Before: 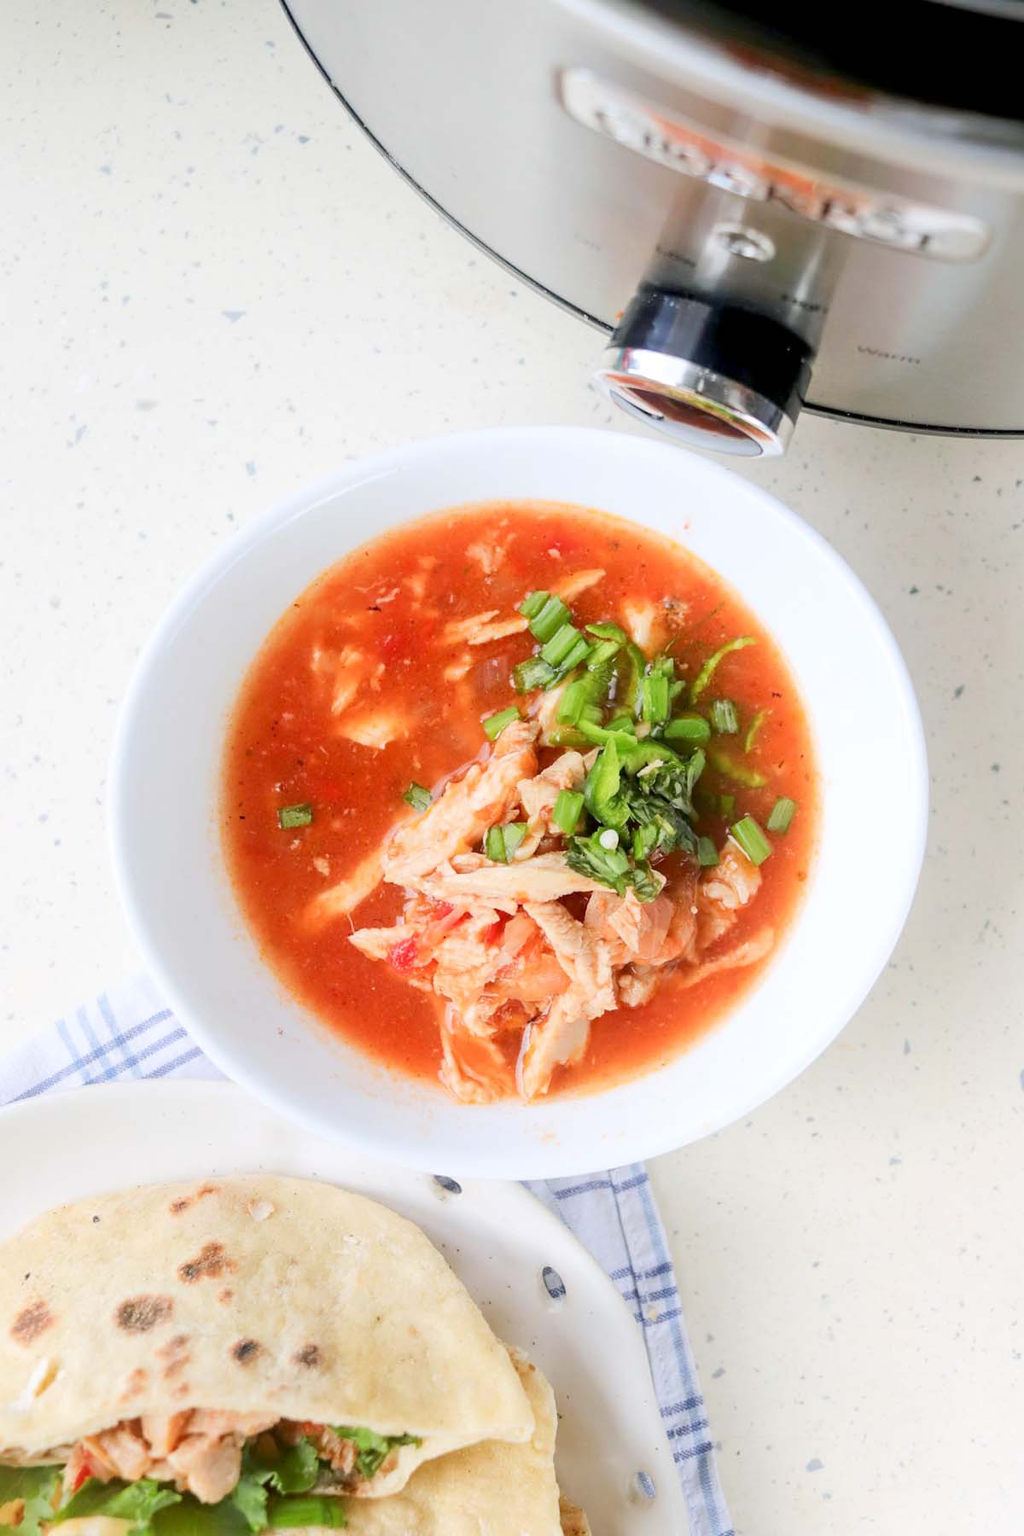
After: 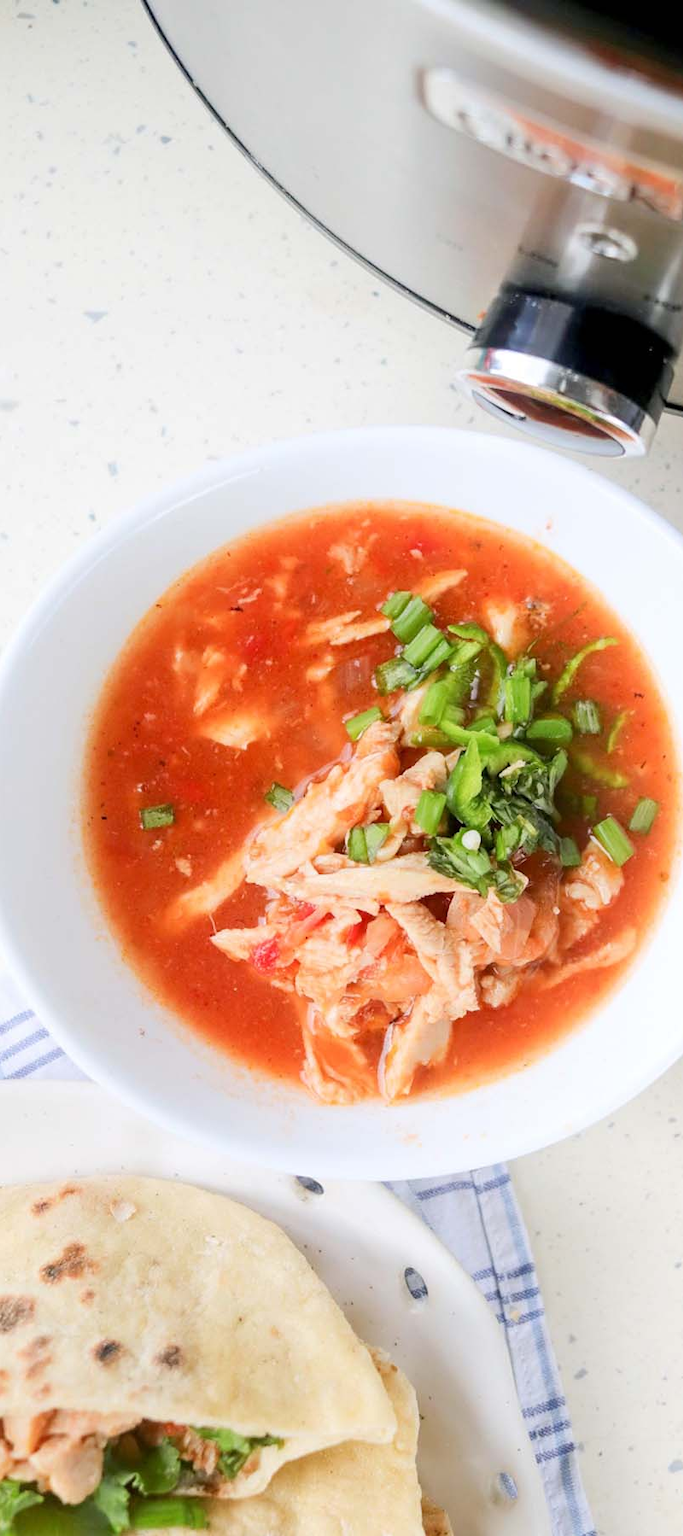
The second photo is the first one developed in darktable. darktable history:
crop and rotate: left 13.561%, right 19.621%
